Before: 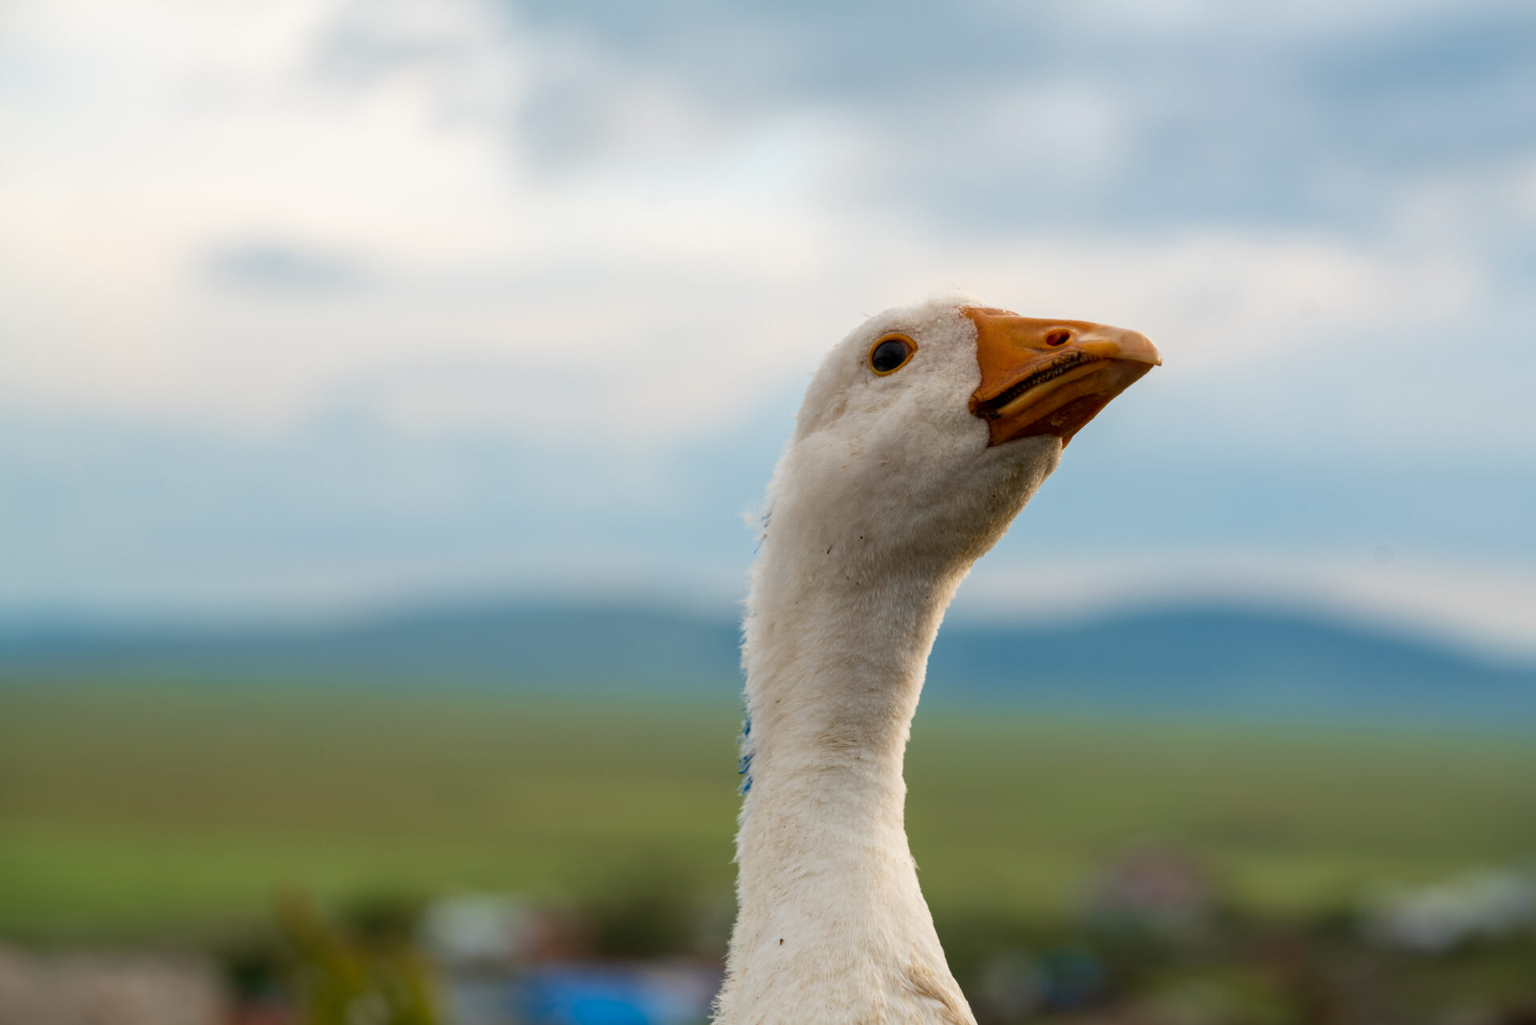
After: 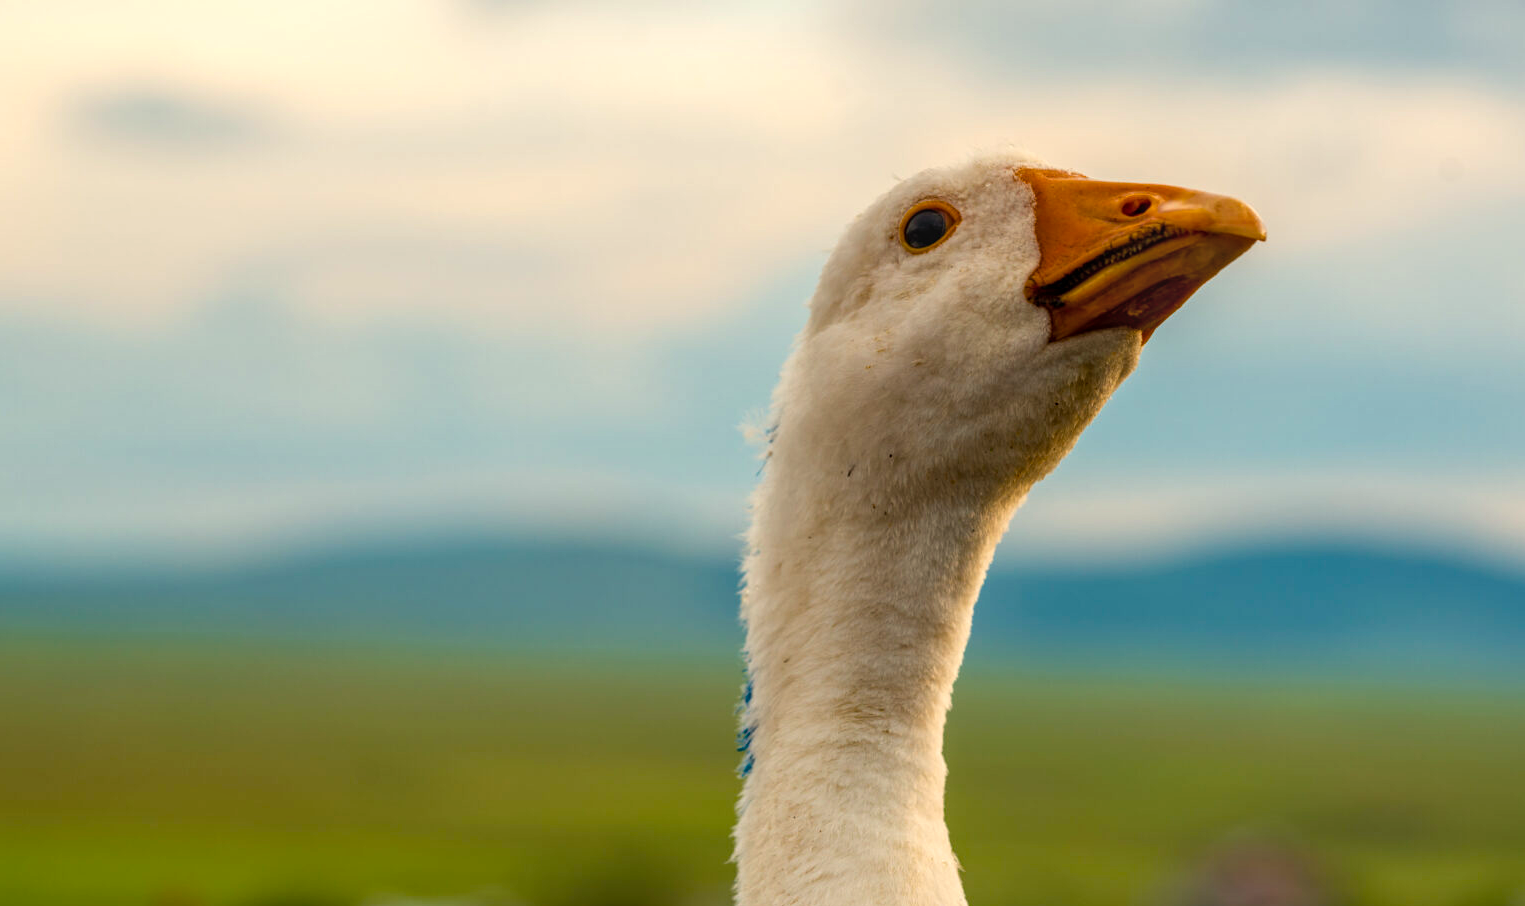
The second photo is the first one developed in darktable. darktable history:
white balance: red 1.045, blue 0.932
color balance rgb: perceptual saturation grading › global saturation 30%, global vibrance 20%
crop: left 9.712%, top 16.928%, right 10.845%, bottom 12.332%
local contrast: highlights 0%, shadows 0%, detail 133%
